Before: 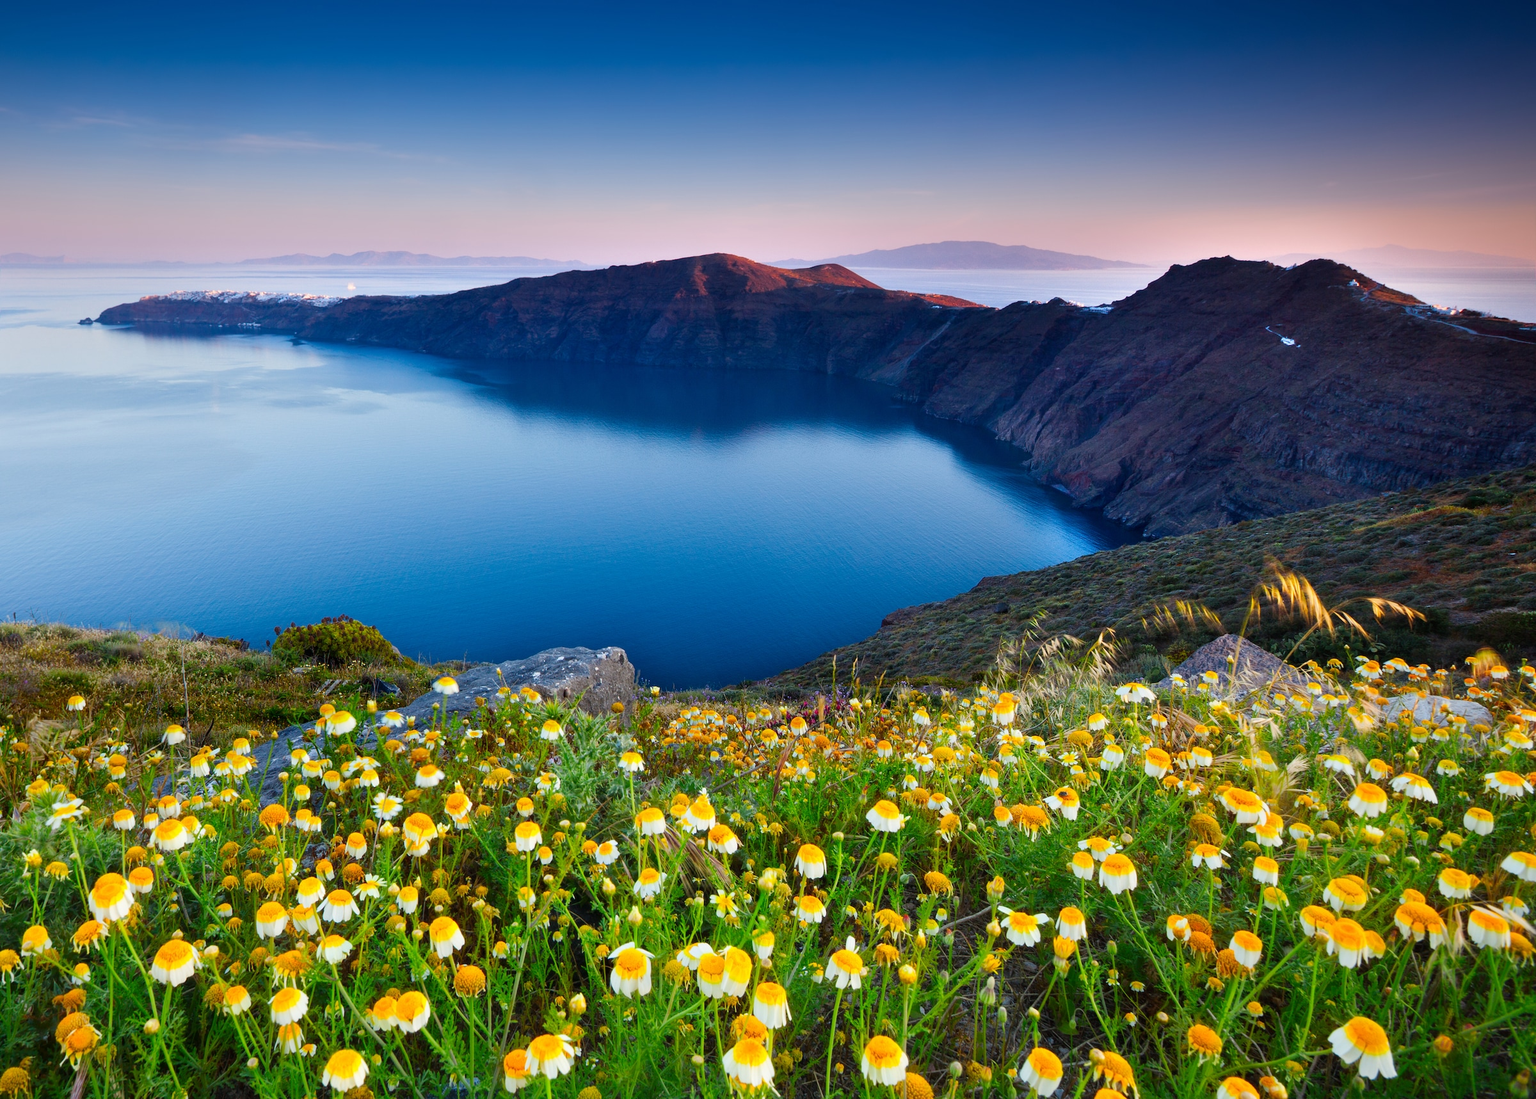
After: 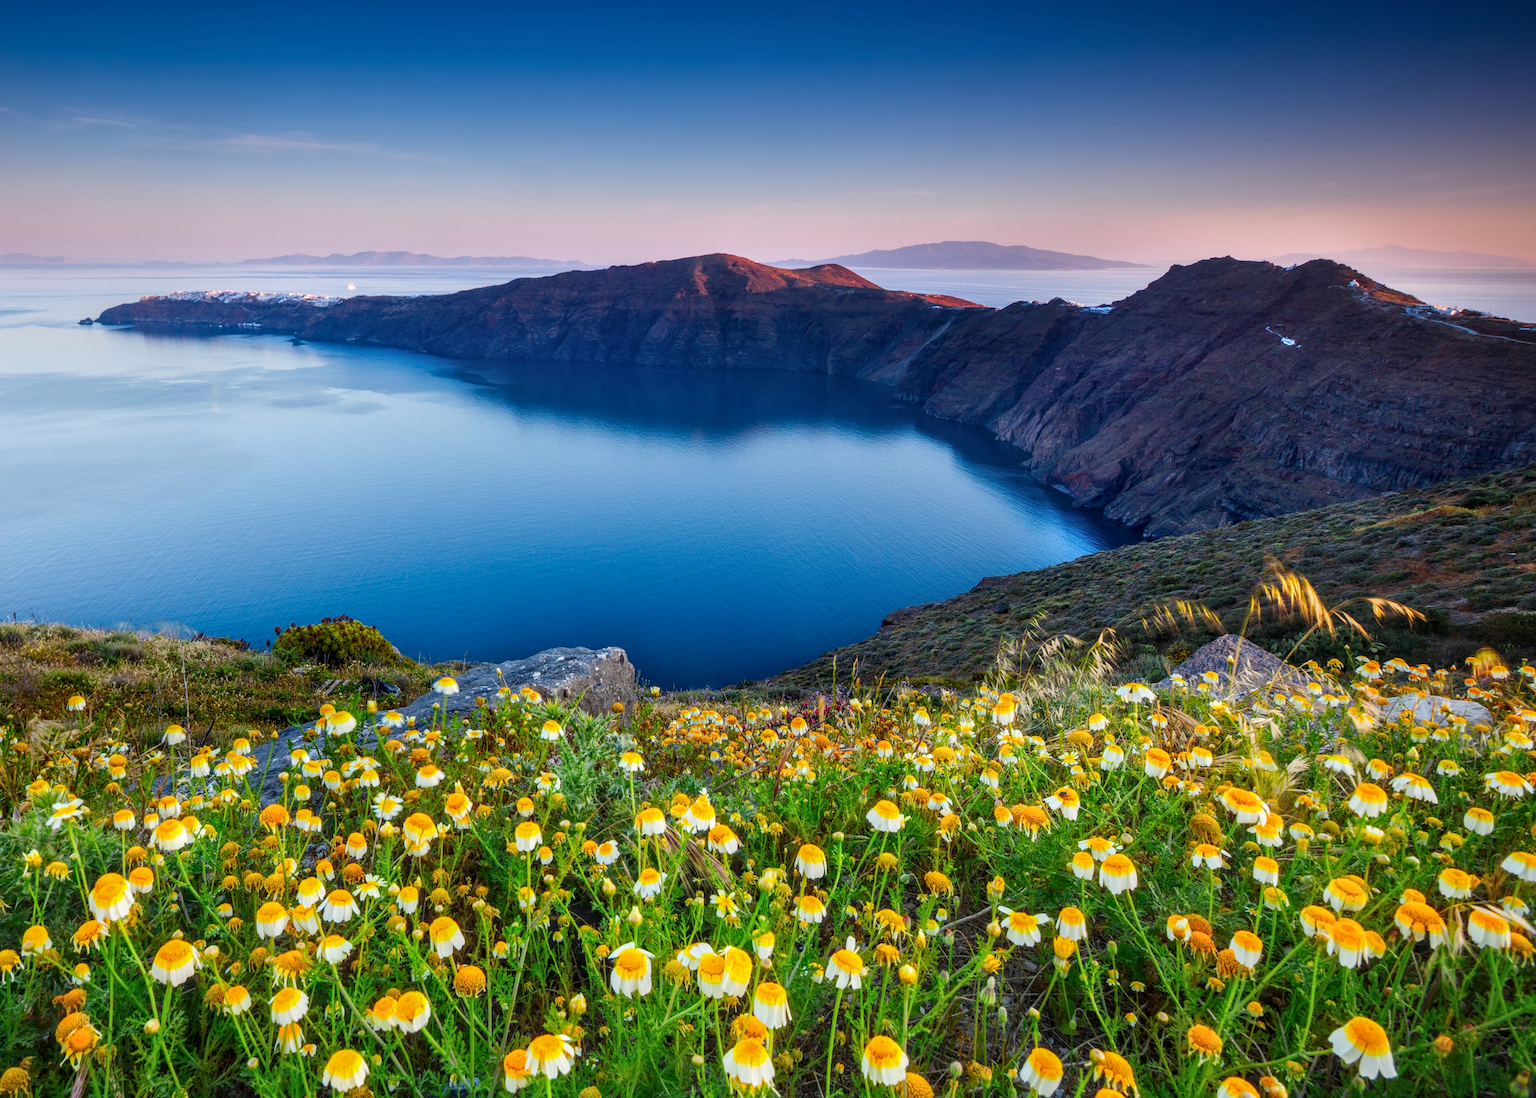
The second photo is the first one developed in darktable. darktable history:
local contrast: highlights 5%, shadows 5%, detail 133%
